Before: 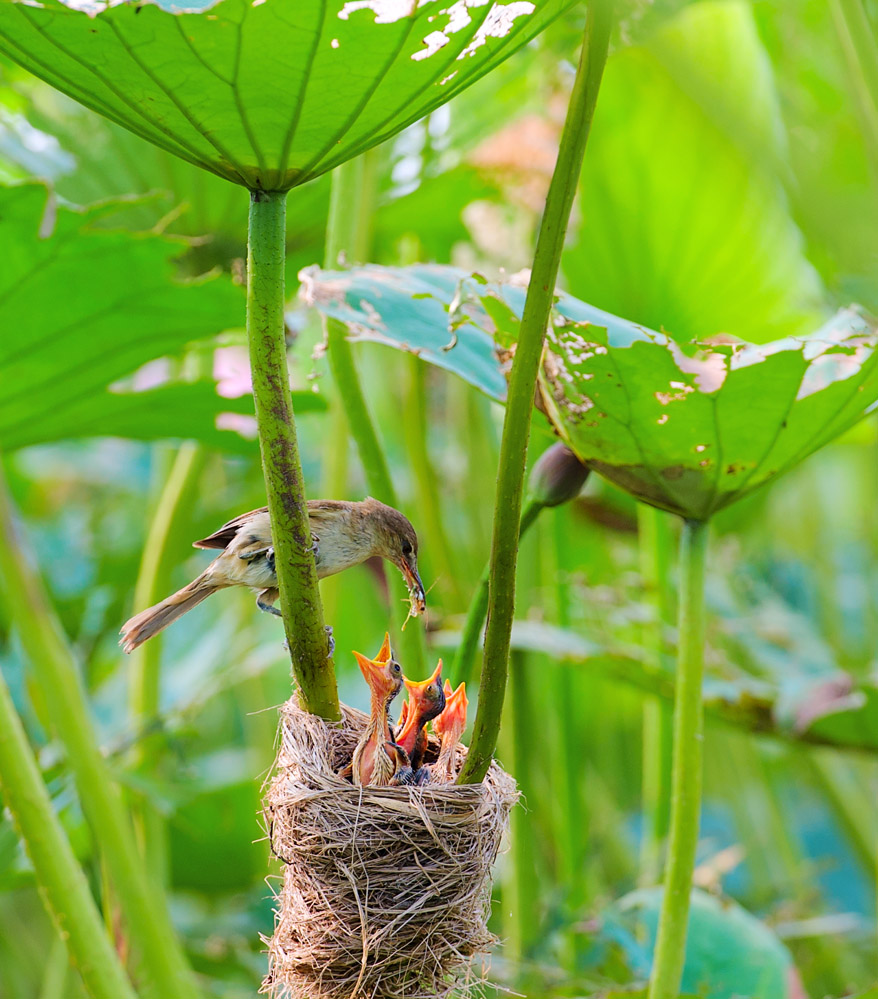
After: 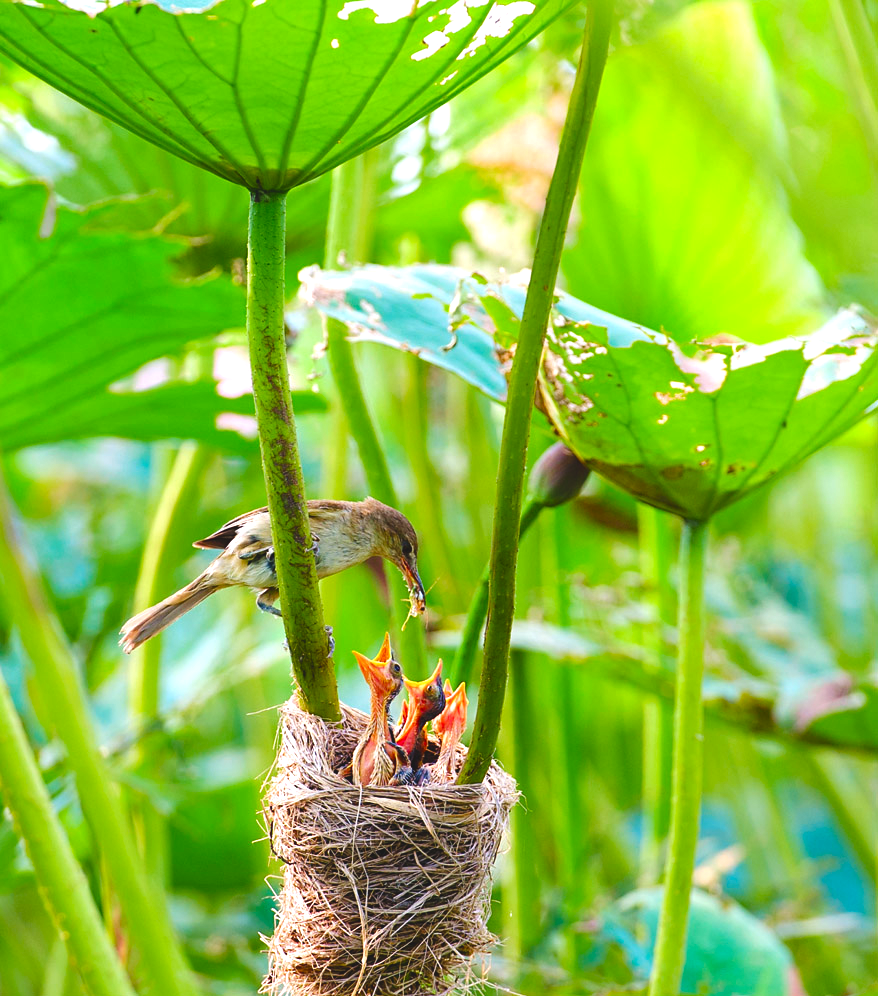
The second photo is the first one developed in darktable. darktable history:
color balance rgb: global offset › luminance 1.469%, perceptual saturation grading › global saturation 0.605%, perceptual saturation grading › highlights -15.524%, perceptual saturation grading › shadows 25.934%, perceptual brilliance grading › global brilliance 9.244%, perceptual brilliance grading › shadows 15.681%, global vibrance 30.543%, contrast 10.528%
crop: top 0.082%, bottom 0.179%
contrast brightness saturation: brightness -0.093
